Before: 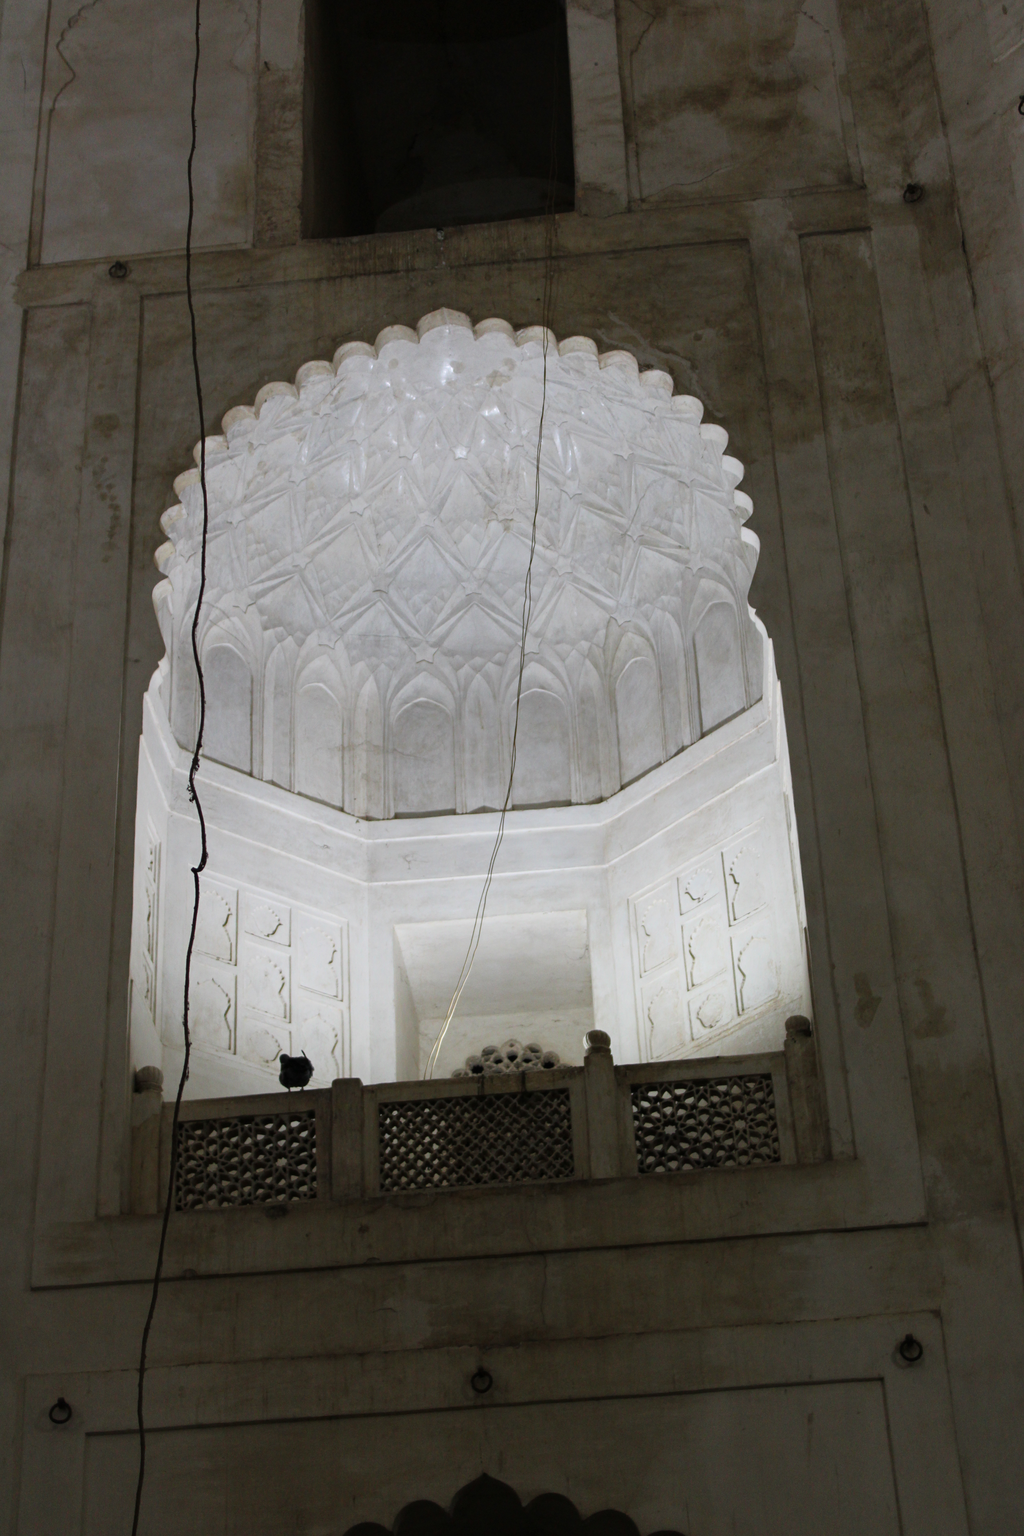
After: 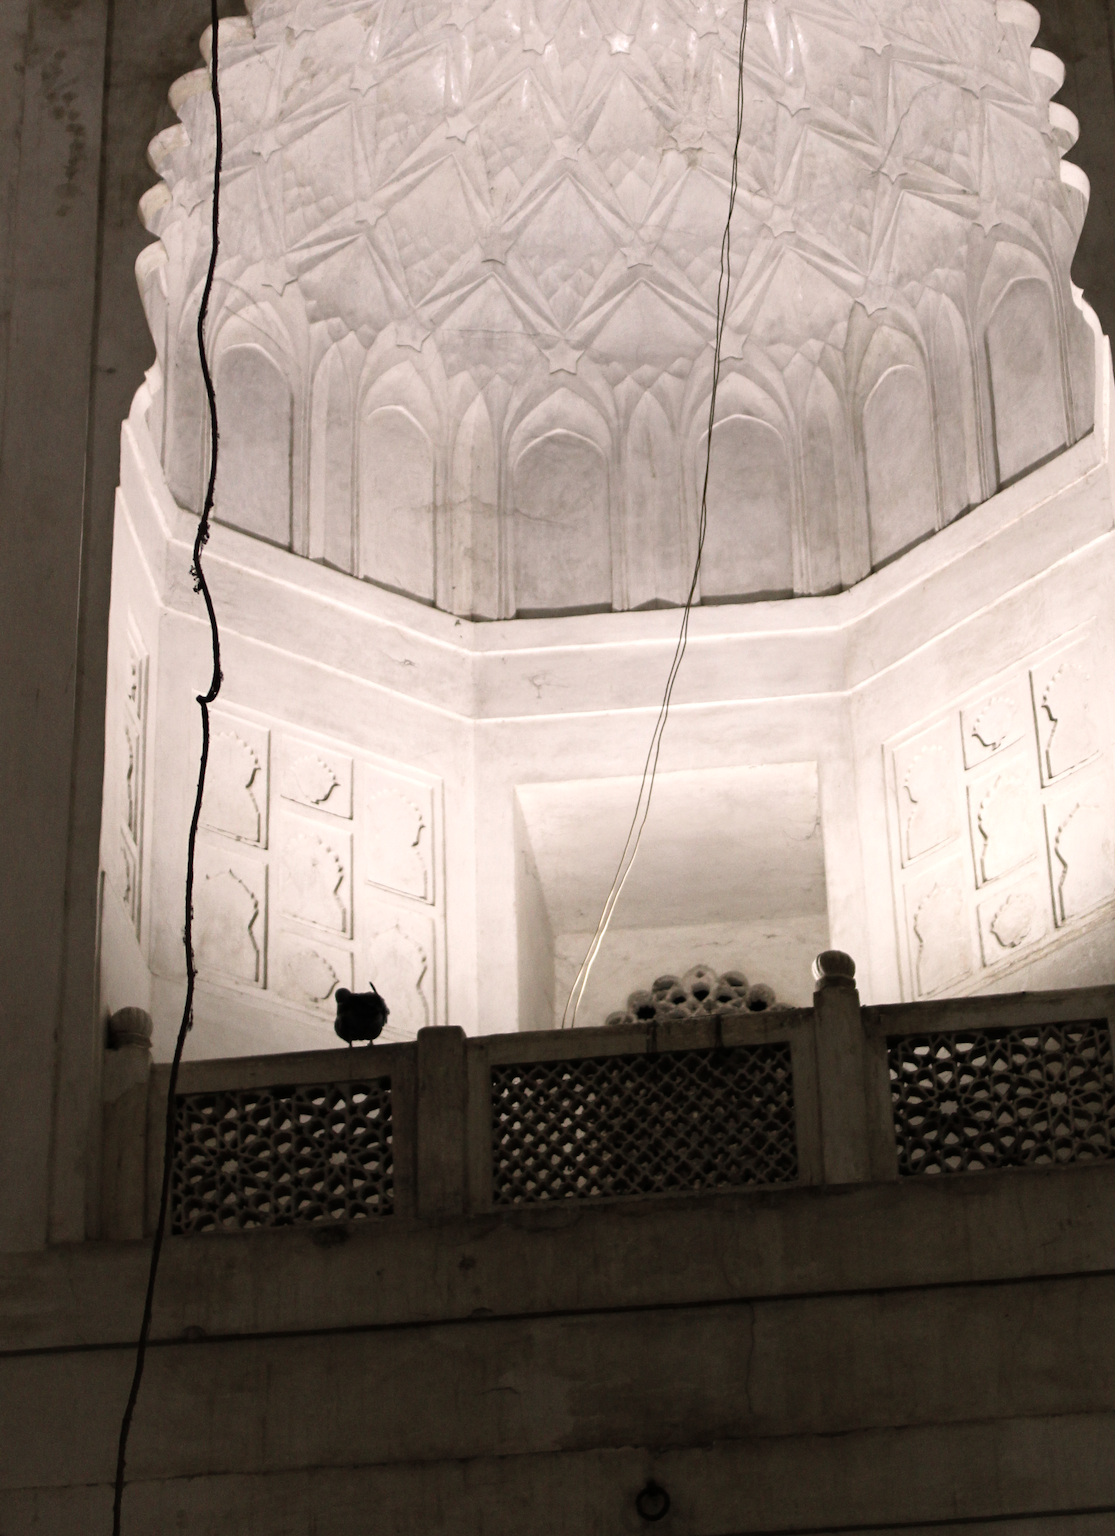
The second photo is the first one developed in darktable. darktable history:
crop: left 6.488%, top 27.668%, right 24.183%, bottom 8.656%
color zones: curves: ch1 [(0, 0.292) (0.001, 0.292) (0.2, 0.264) (0.4, 0.248) (0.6, 0.248) (0.8, 0.264) (0.999, 0.292) (1, 0.292)]
white balance: red 1.127, blue 0.943
color balance rgb: shadows lift › luminance -20%, power › hue 72.24°, highlights gain › luminance 15%, global offset › hue 171.6°, perceptual saturation grading › highlights -15%, perceptual saturation grading › shadows 25%, global vibrance 30%, contrast 10%
velvia: on, module defaults
